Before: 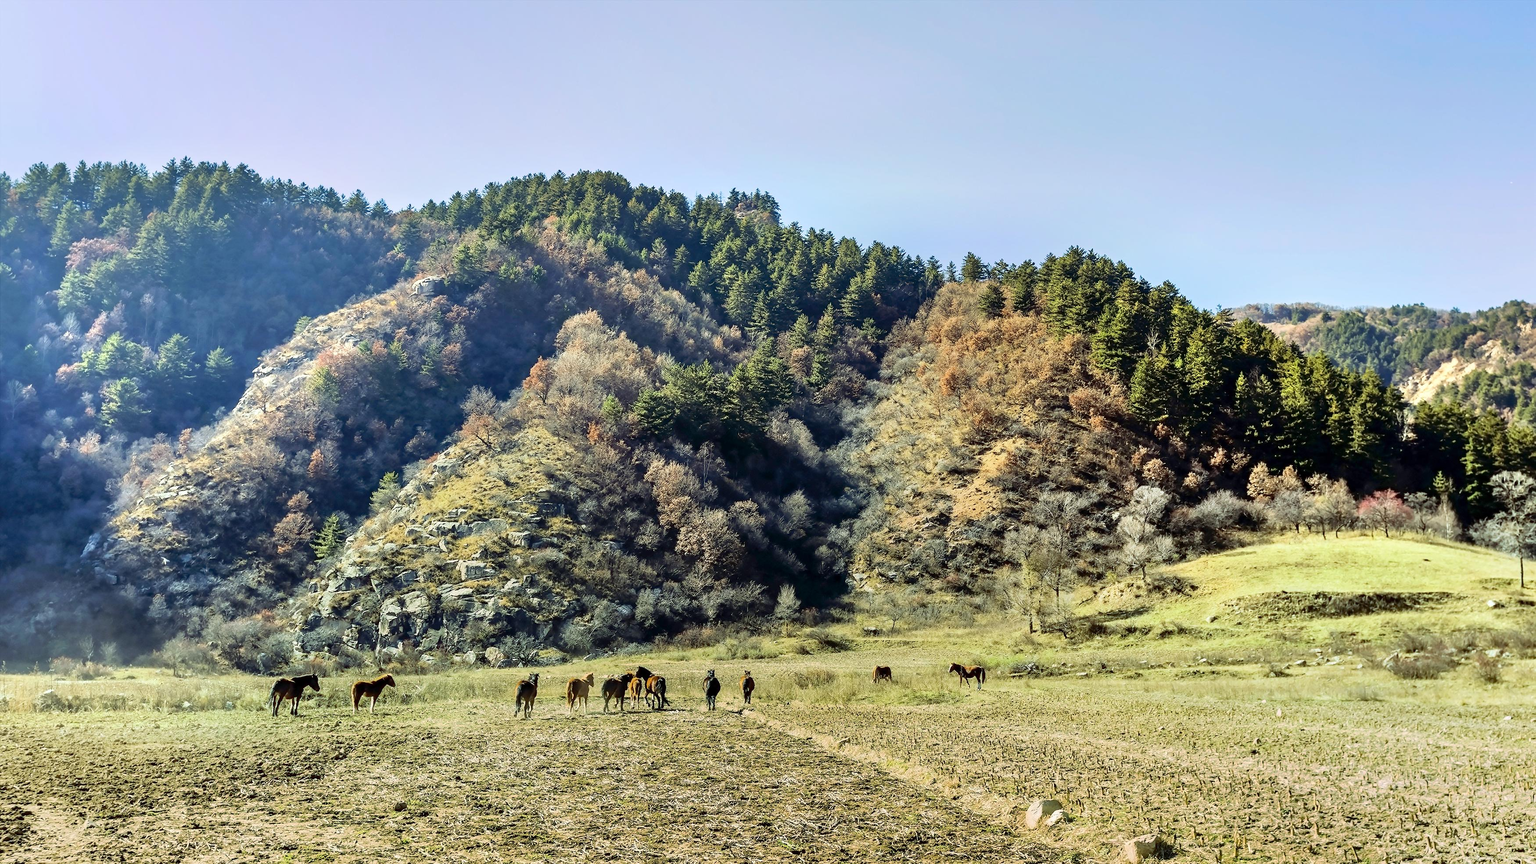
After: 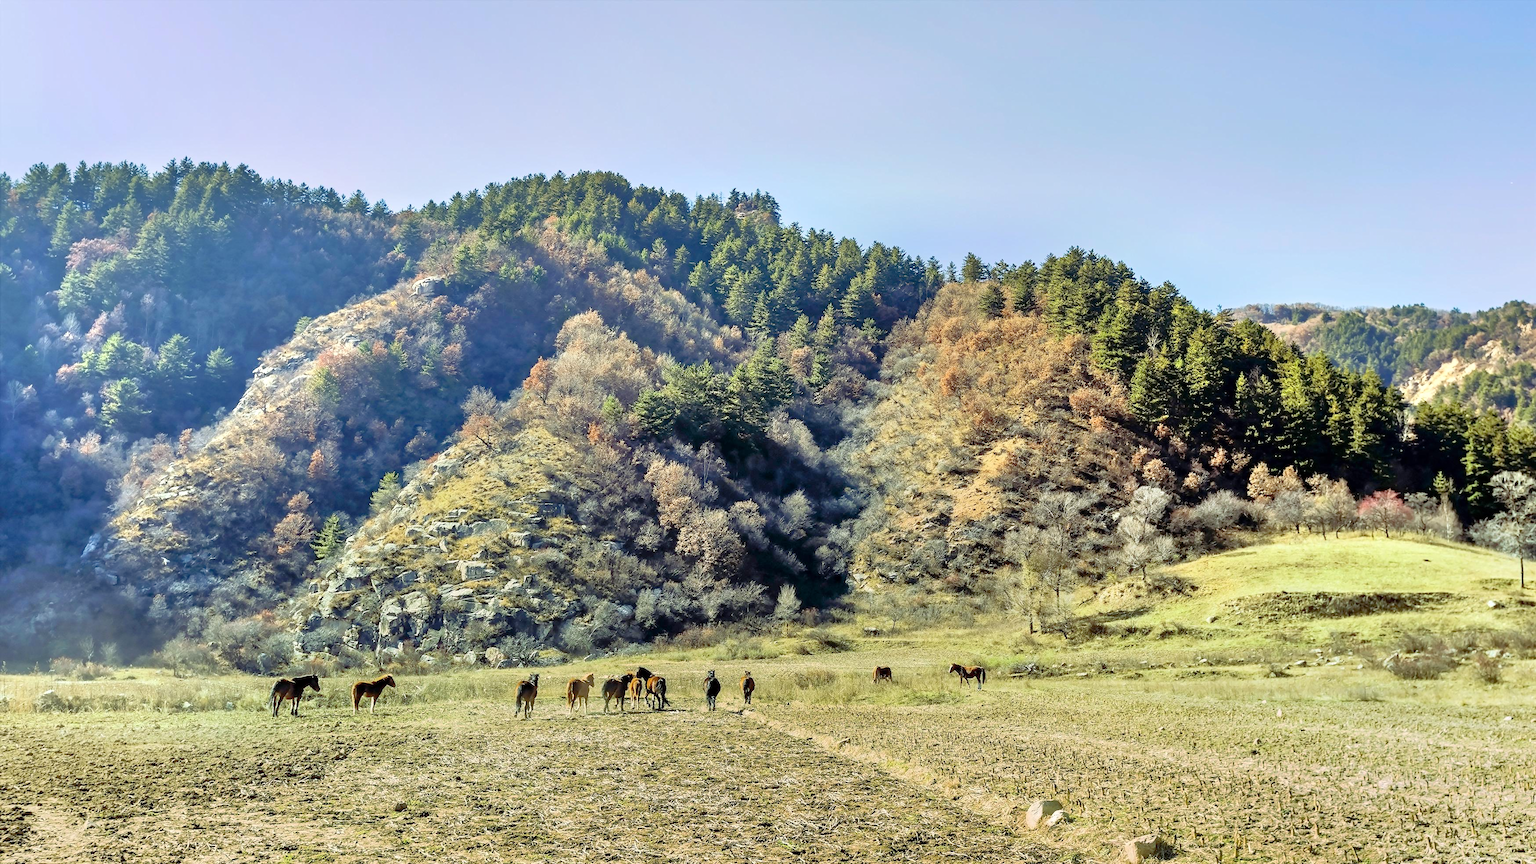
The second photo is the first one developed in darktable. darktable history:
tone equalizer: -7 EV 0.162 EV, -6 EV 0.622 EV, -5 EV 1.15 EV, -4 EV 1.31 EV, -3 EV 1.17 EV, -2 EV 0.6 EV, -1 EV 0.153 EV
